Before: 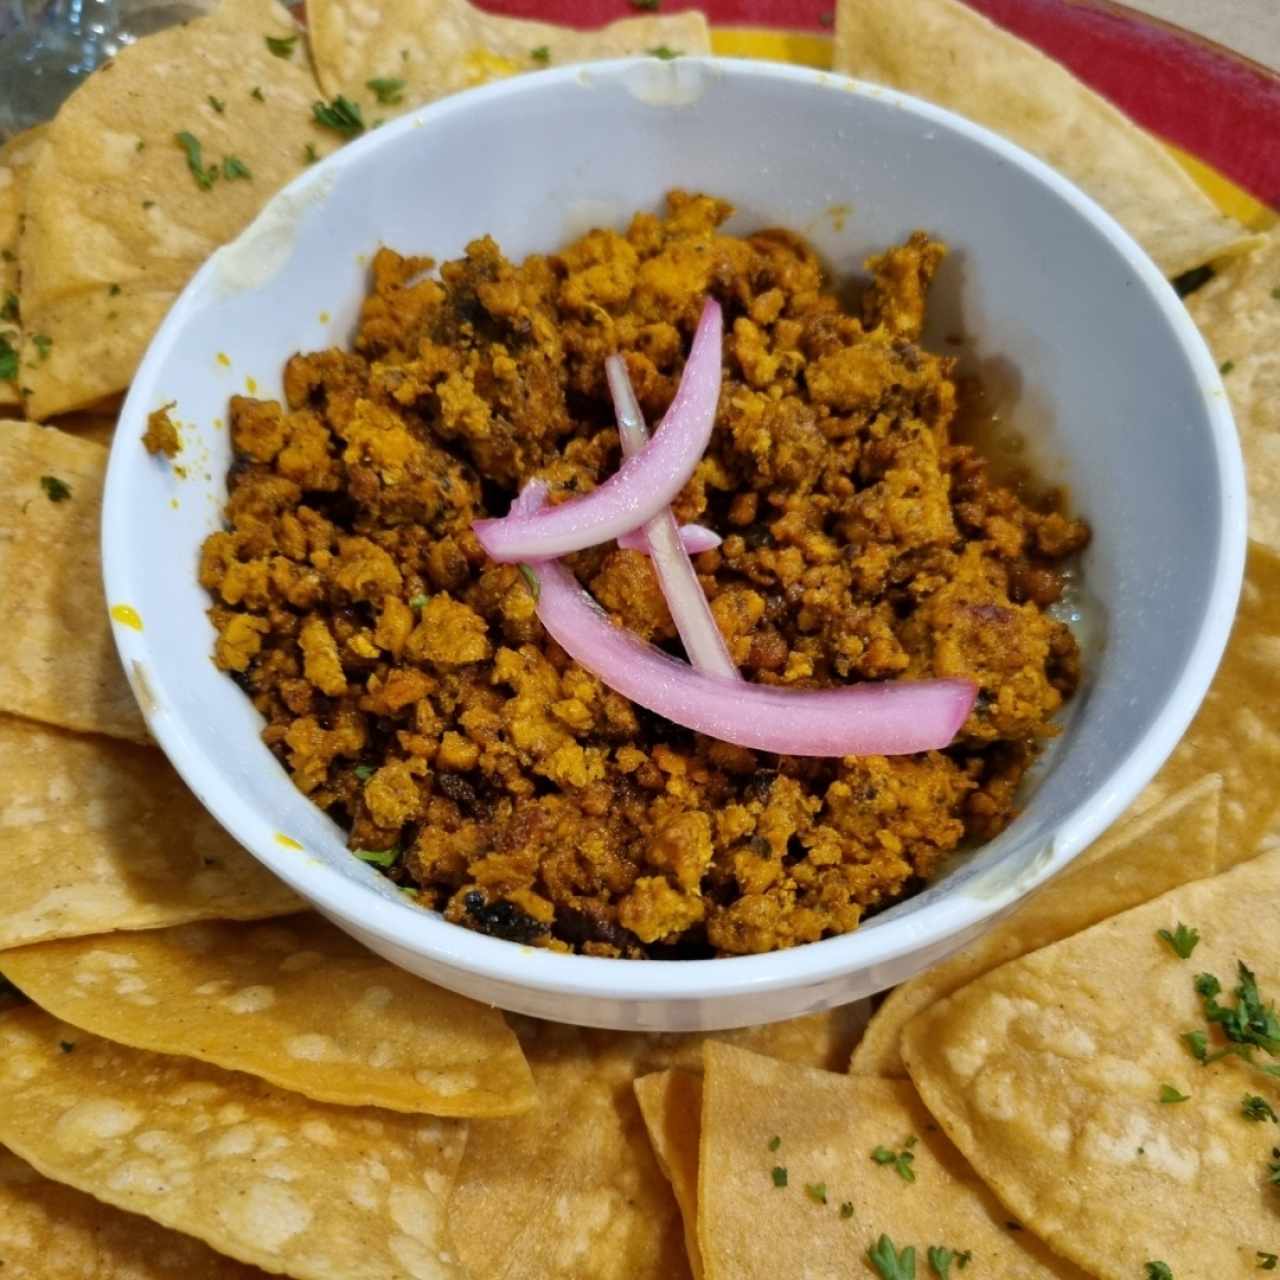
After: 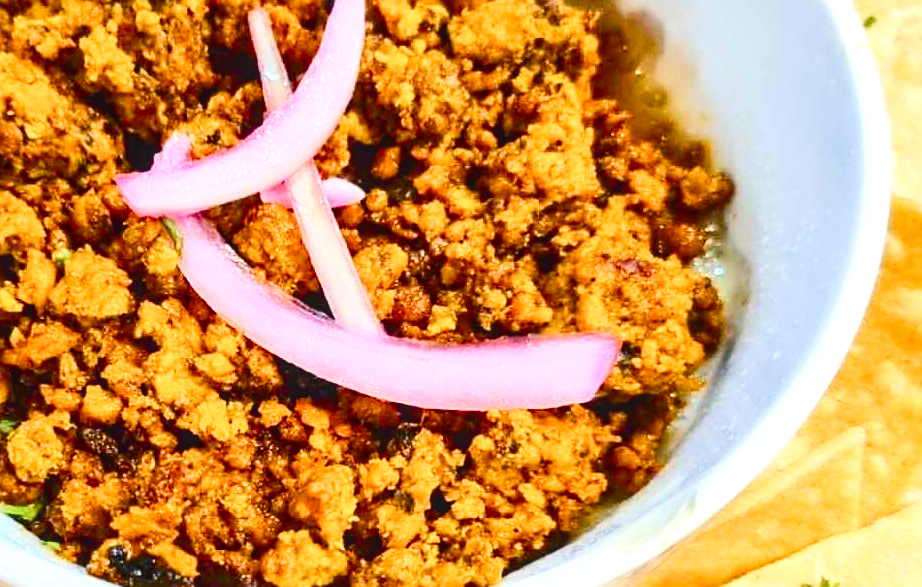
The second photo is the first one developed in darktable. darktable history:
crop and rotate: left 27.938%, top 27.046%, bottom 27.046%
local contrast: detail 110%
exposure: exposure 0.999 EV, compensate highlight preservation false
contrast brightness saturation: contrast 0.4, brightness 0.1, saturation 0.21
sharpen: on, module defaults
color balance rgb: perceptual saturation grading › global saturation 20%, perceptual saturation grading › highlights -50%, perceptual saturation grading › shadows 30%, perceptual brilliance grading › global brilliance 10%, perceptual brilliance grading › shadows 15%
tone equalizer: -8 EV 0.25 EV, -7 EV 0.417 EV, -6 EV 0.417 EV, -5 EV 0.25 EV, -3 EV -0.25 EV, -2 EV -0.417 EV, -1 EV -0.417 EV, +0 EV -0.25 EV, edges refinement/feathering 500, mask exposure compensation -1.57 EV, preserve details guided filter
